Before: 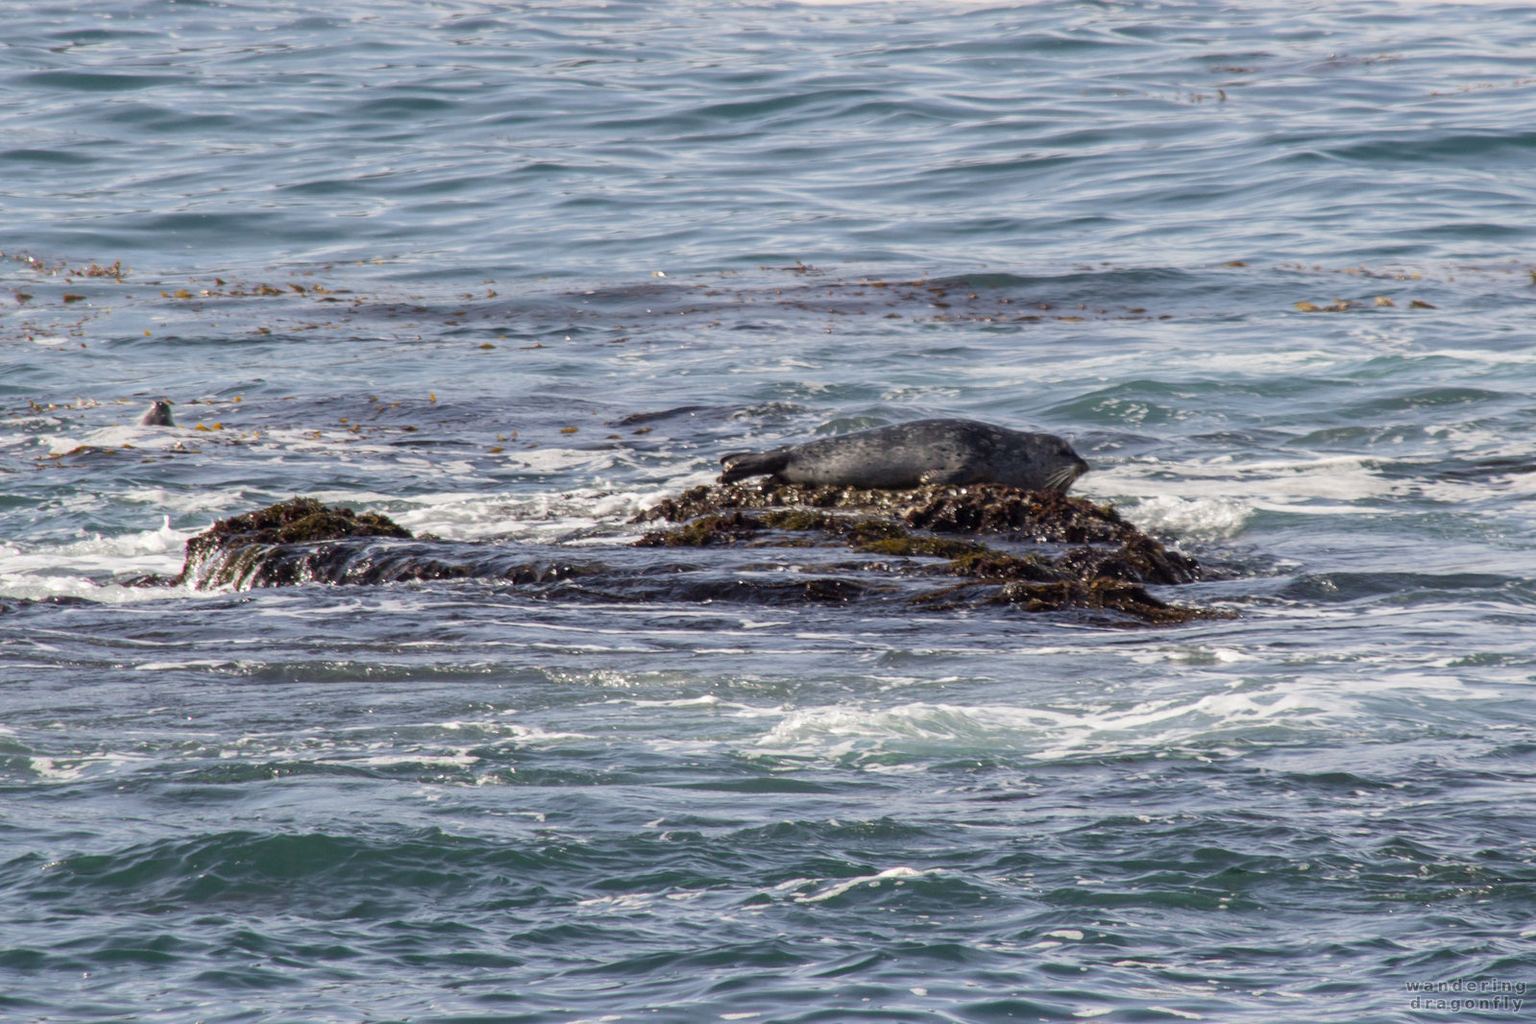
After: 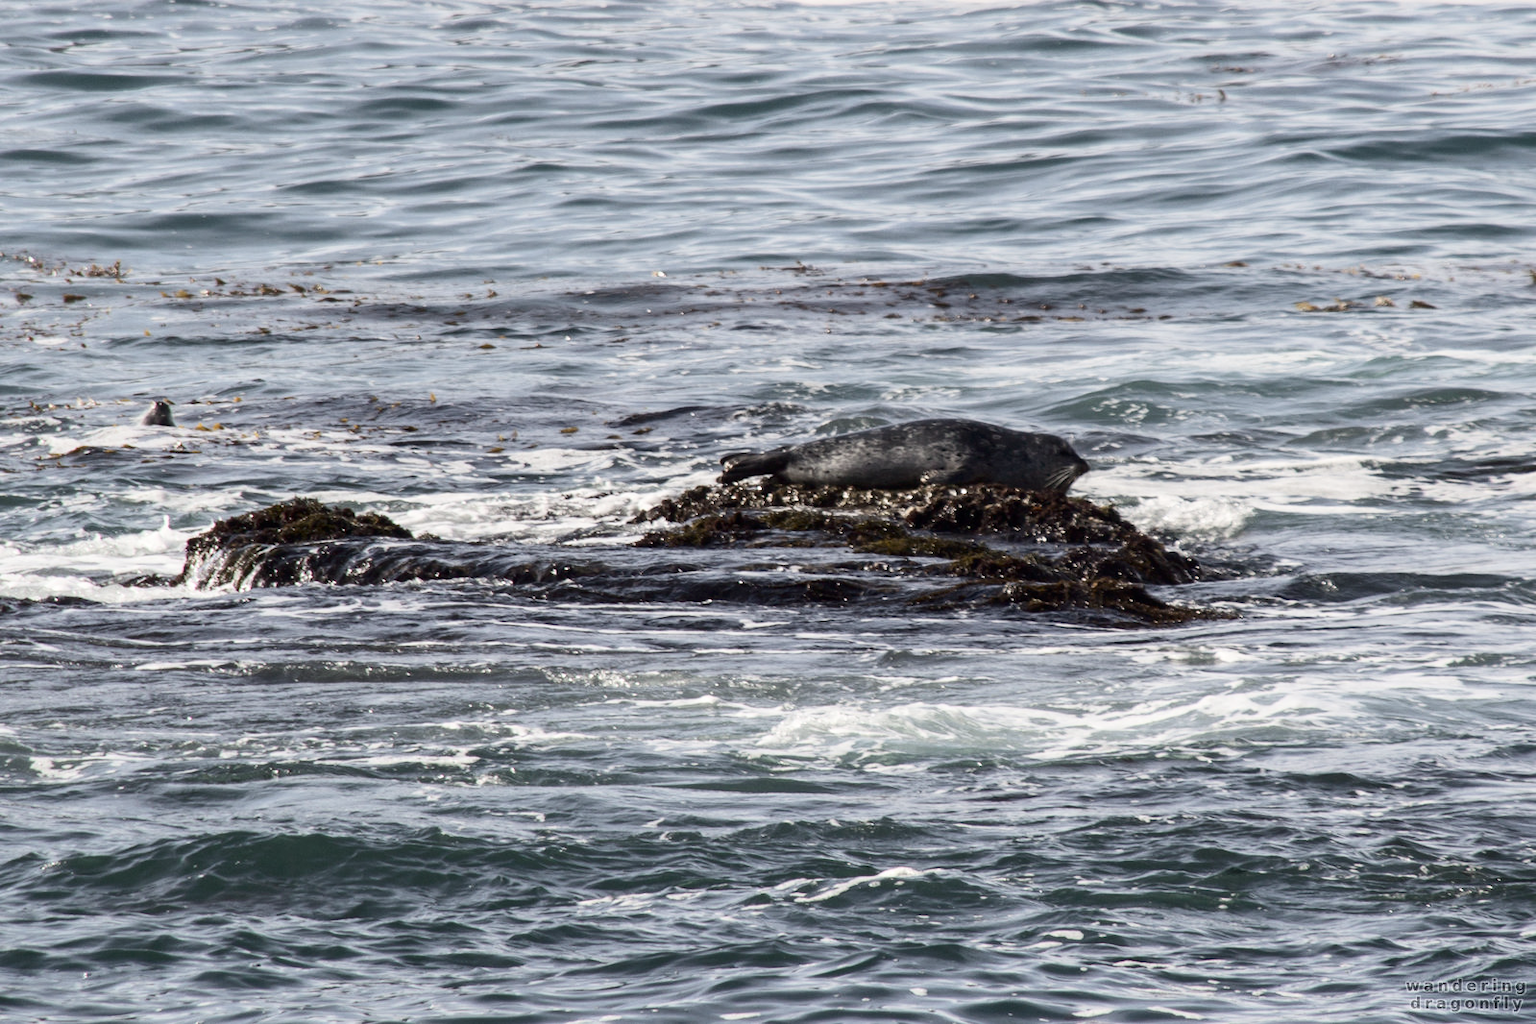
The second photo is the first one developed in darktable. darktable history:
contrast brightness saturation: contrast 0.255, saturation -0.317
